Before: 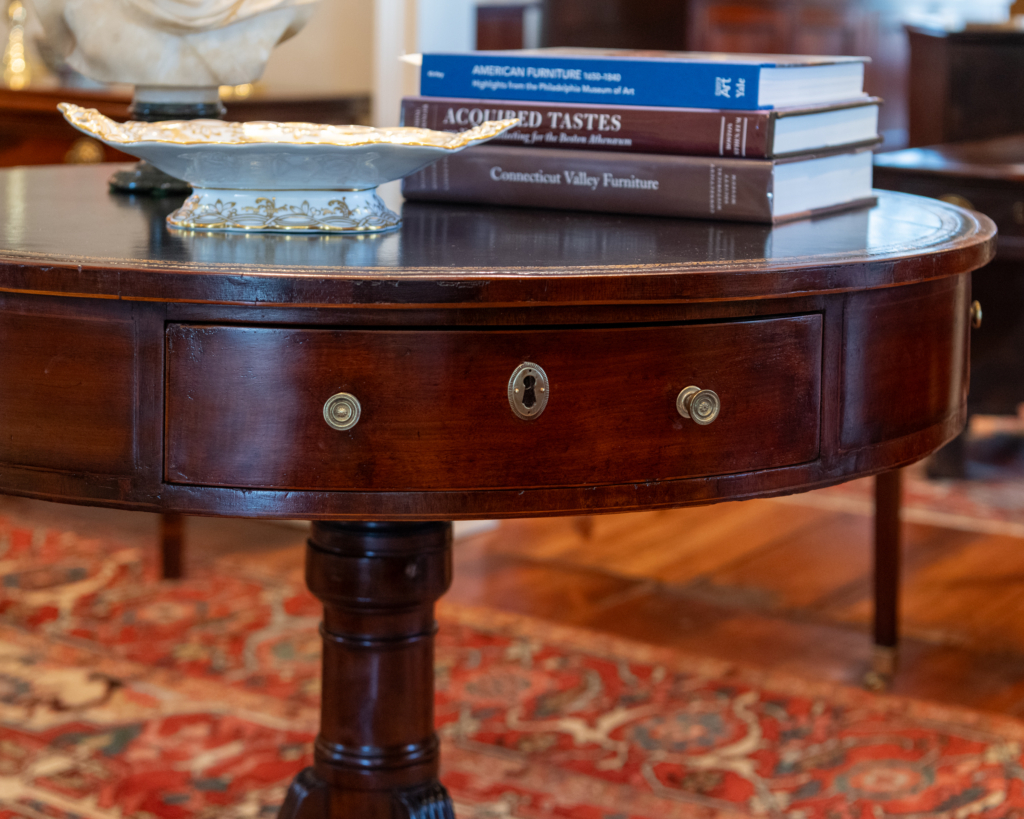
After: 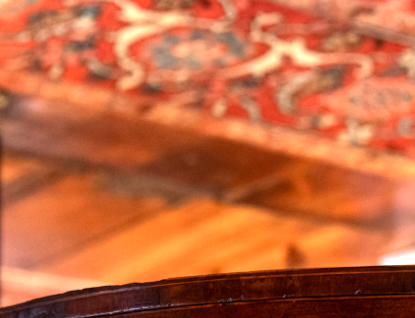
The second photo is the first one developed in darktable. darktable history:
orientation "rotate by 180 degrees": orientation rotate 180°
crop: left 15.452%, top 5.459%, right 43.956%, bottom 56.62%
tone equalizer "contrast tone curve: medium": -8 EV -0.75 EV, -7 EV -0.7 EV, -6 EV -0.6 EV, -5 EV -0.4 EV, -3 EV 0.4 EV, -2 EV 0.6 EV, -1 EV 0.7 EV, +0 EV 0.75 EV, edges refinement/feathering 500, mask exposure compensation -1.57 EV, preserve details no
exposure: exposure 0.766 EV
rotate and perspective: lens shift (horizontal) -0.055, automatic cropping off
